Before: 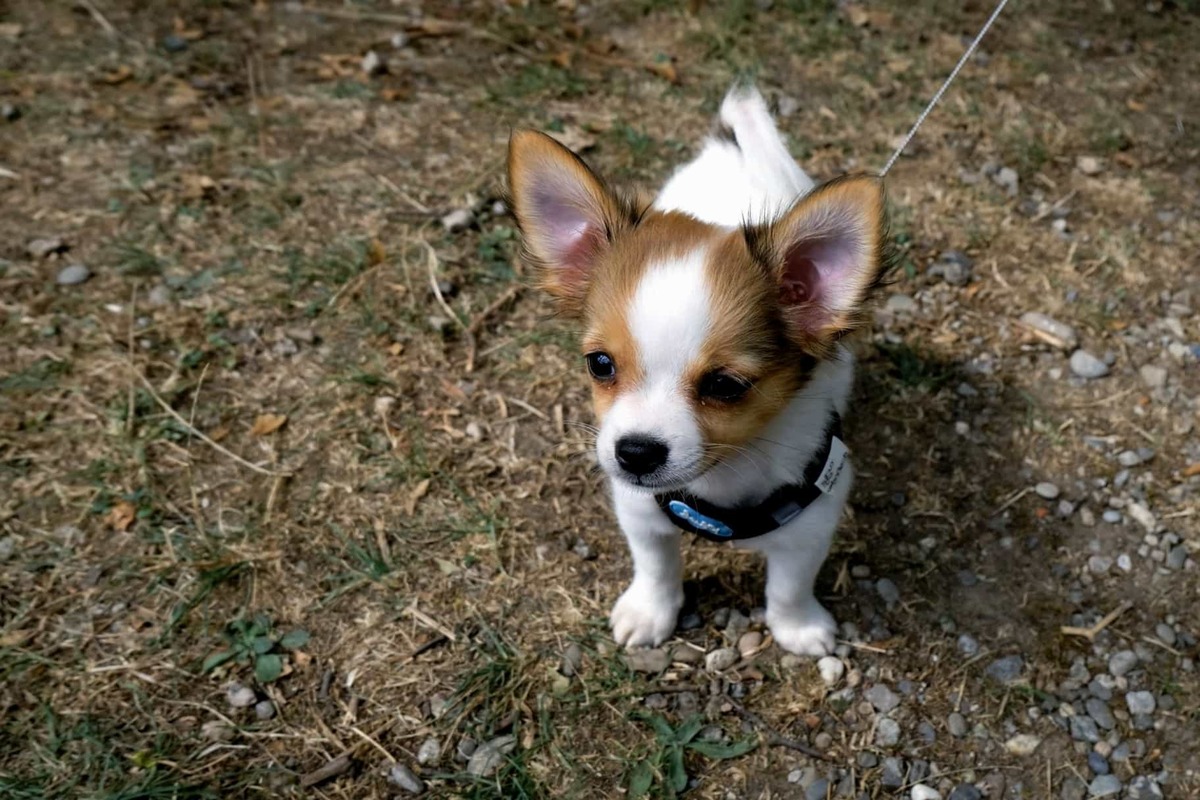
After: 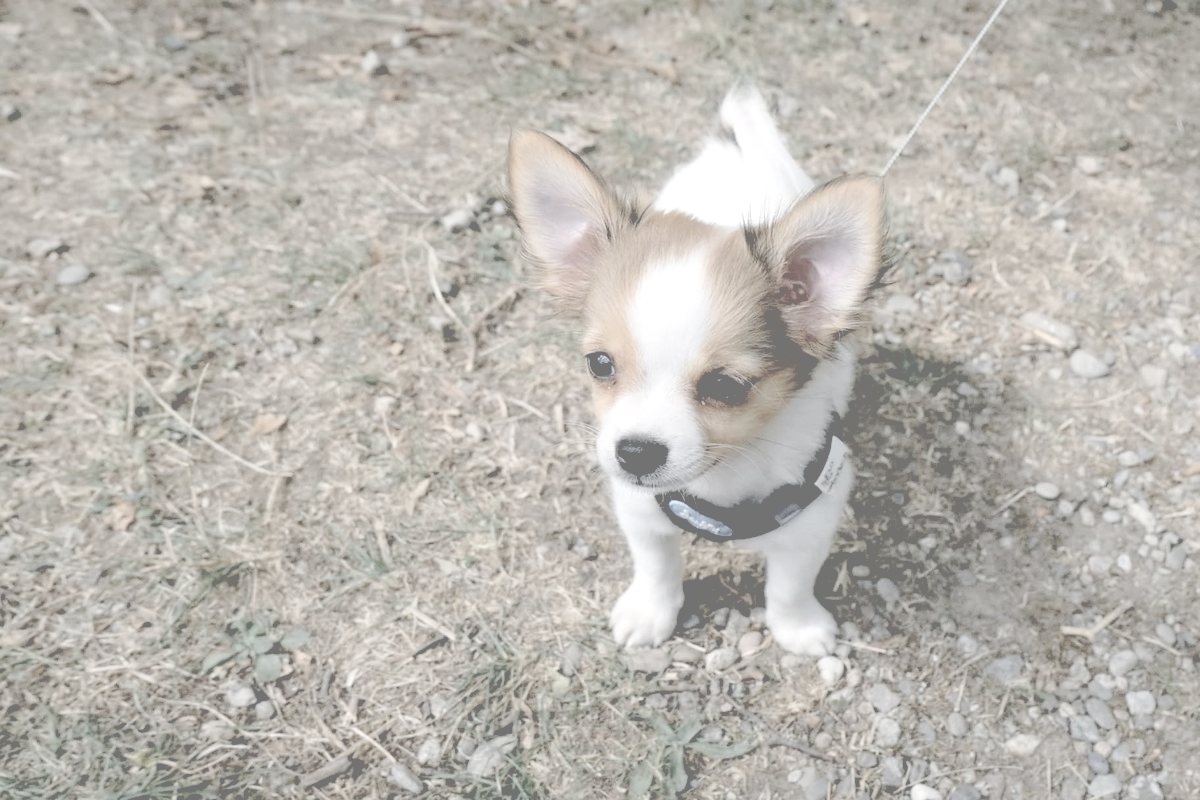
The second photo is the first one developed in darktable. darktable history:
contrast brightness saturation: contrast -0.315, brightness 0.758, saturation -0.794
exposure: black level correction 0.008, exposure 0.971 EV, compensate exposure bias true, compensate highlight preservation false
